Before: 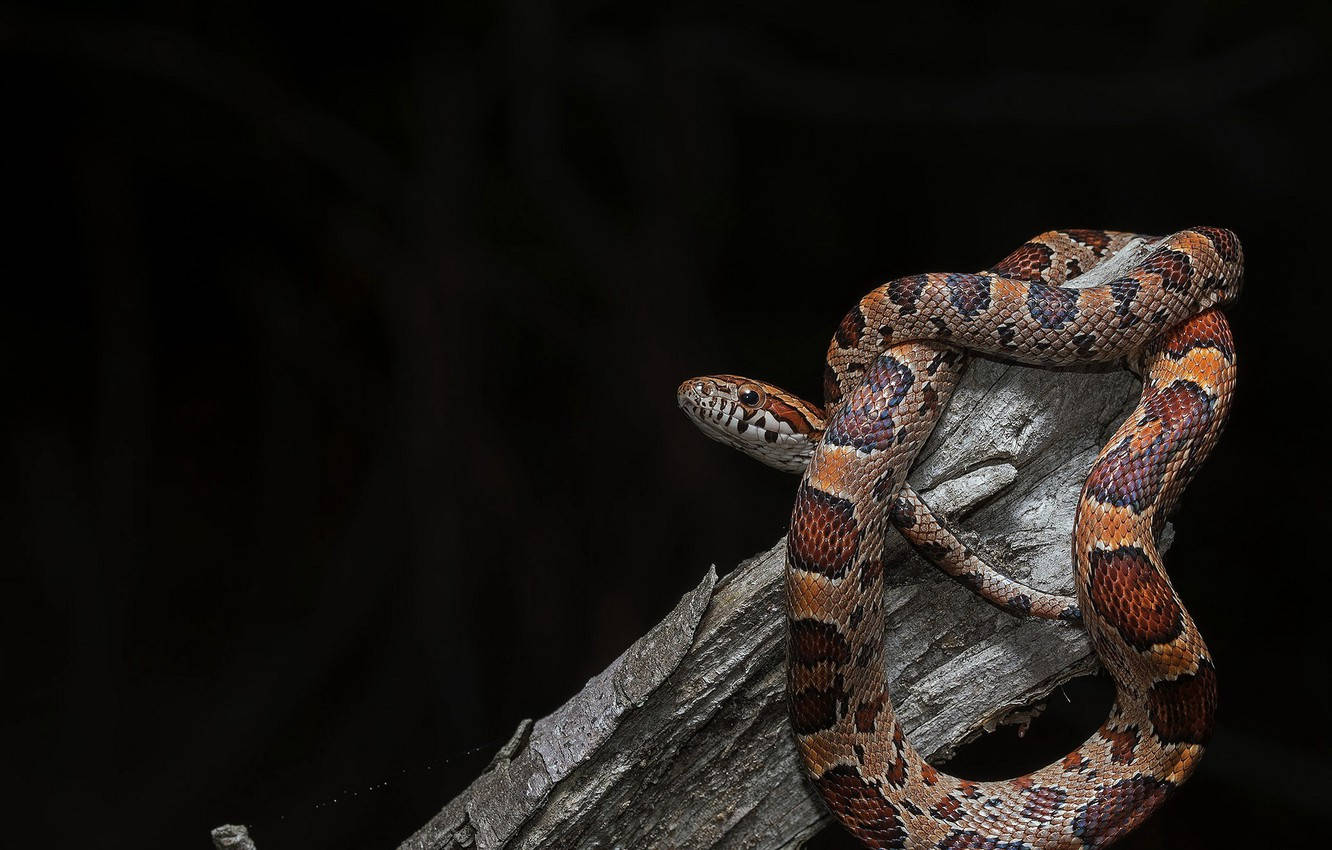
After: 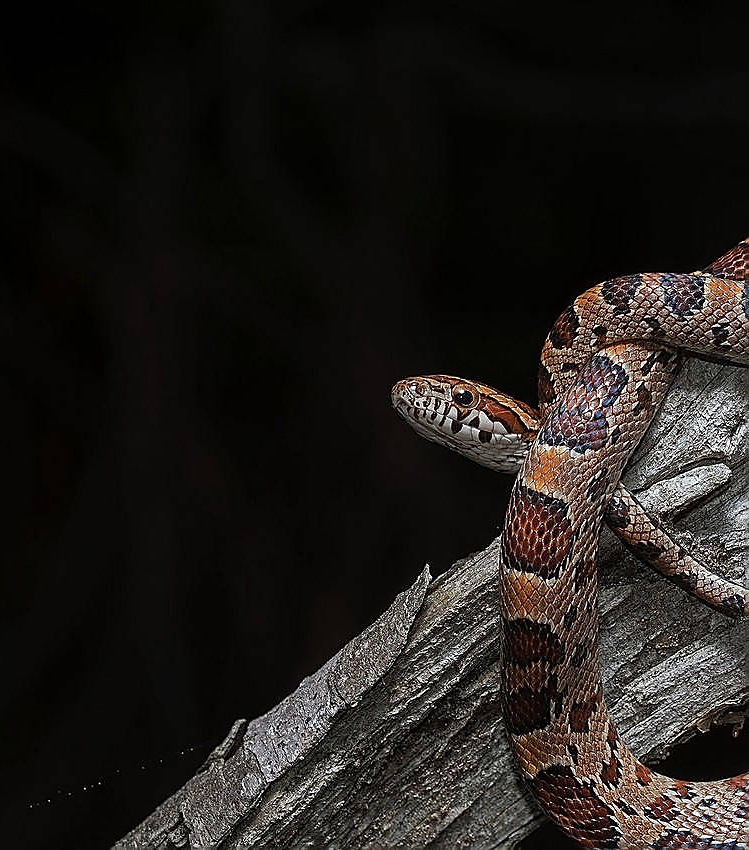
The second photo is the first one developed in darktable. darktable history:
sharpen: radius 1.4, amount 1.25, threshold 0.7
tone equalizer: on, module defaults
crop: left 21.496%, right 22.254%
